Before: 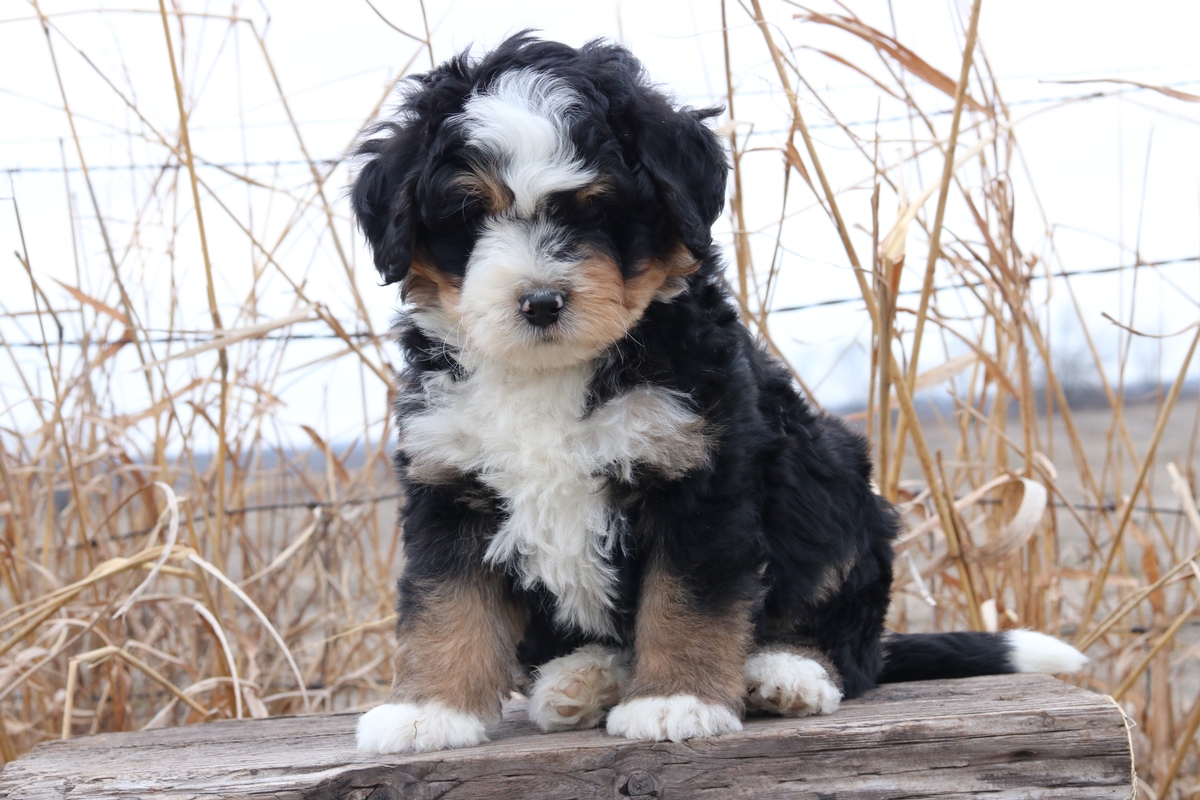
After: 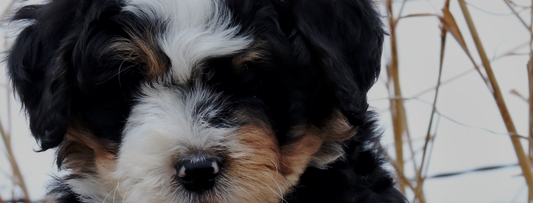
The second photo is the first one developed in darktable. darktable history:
exposure: exposure -1.002 EV, compensate highlight preservation false
base curve: curves: ch0 [(0, 0) (0.073, 0.04) (0.157, 0.139) (0.492, 0.492) (0.758, 0.758) (1, 1)], preserve colors none
local contrast: mode bilateral grid, contrast 19, coarseness 20, detail 150%, midtone range 0.2
tone curve: curves: ch0 [(0, 0) (0.003, 0.003) (0.011, 0.012) (0.025, 0.026) (0.044, 0.046) (0.069, 0.072) (0.1, 0.104) (0.136, 0.141) (0.177, 0.184) (0.224, 0.233) (0.277, 0.288) (0.335, 0.348) (0.399, 0.414) (0.468, 0.486) (0.543, 0.564) (0.623, 0.647) (0.709, 0.736) (0.801, 0.831) (0.898, 0.921) (1, 1)], color space Lab, independent channels, preserve colors none
crop: left 28.723%, top 16.845%, right 26.834%, bottom 57.75%
